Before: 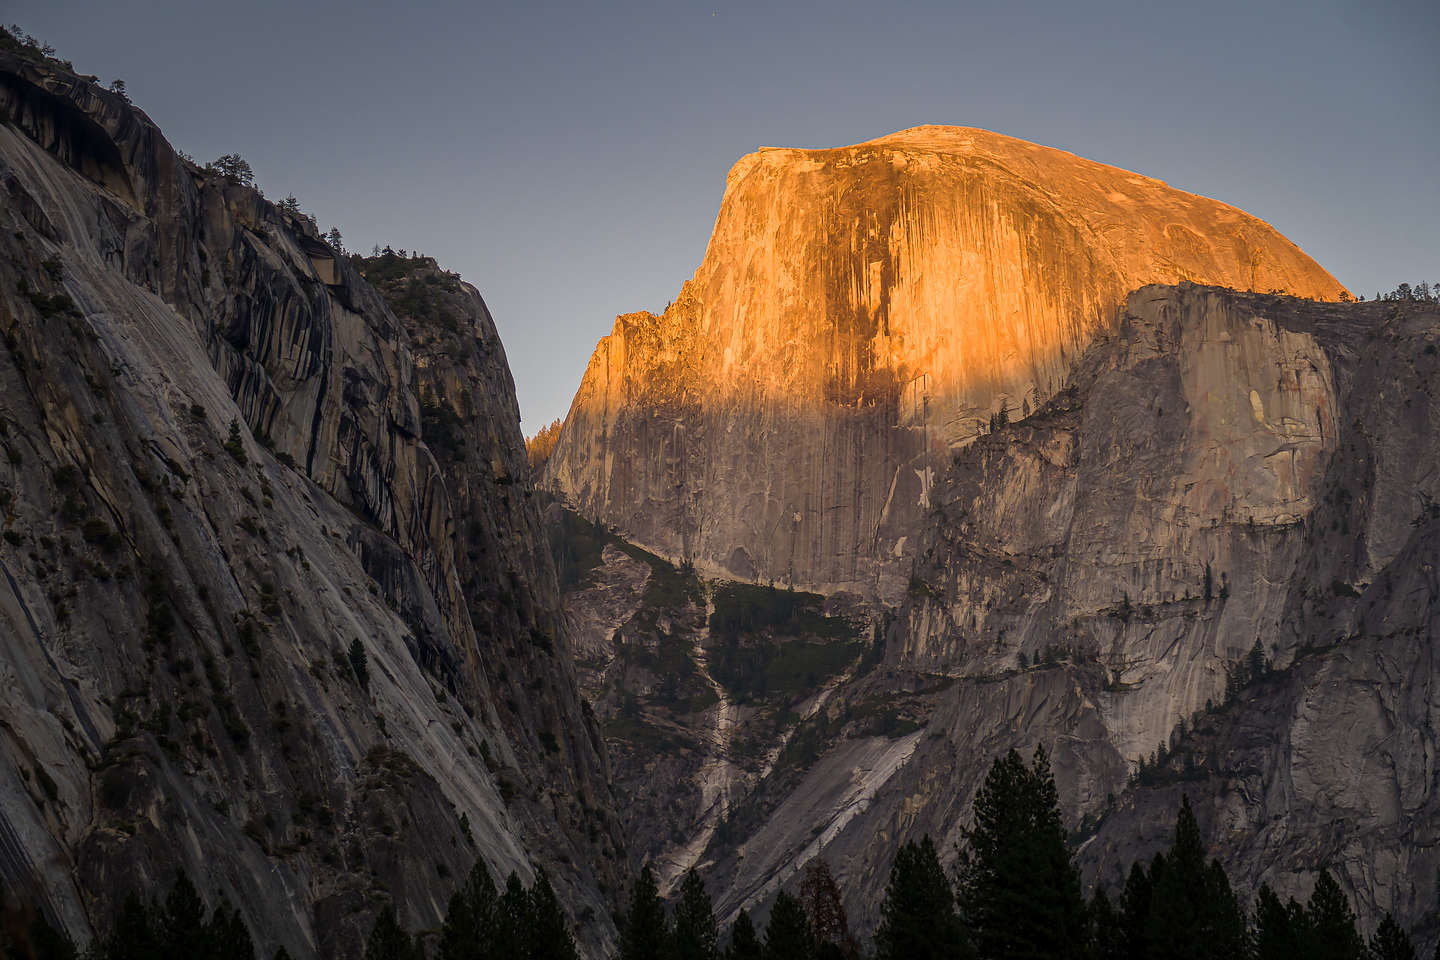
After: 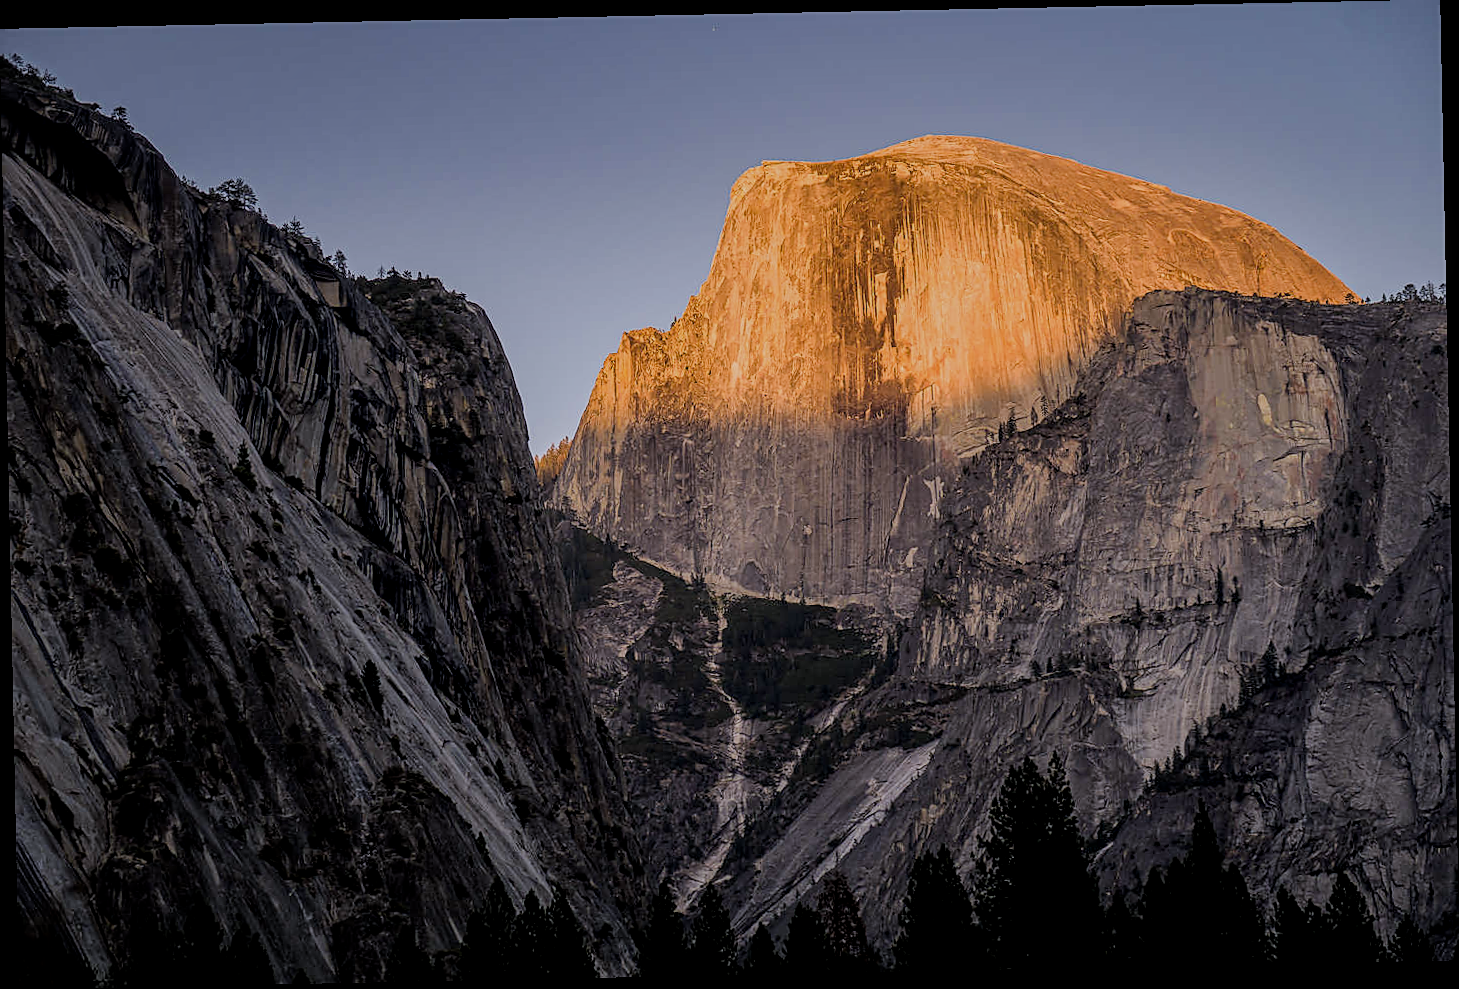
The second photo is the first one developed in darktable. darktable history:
local contrast: on, module defaults
white balance: red 0.967, blue 1.119, emerald 0.756
filmic rgb: black relative exposure -7.15 EV, white relative exposure 5.36 EV, hardness 3.02
rotate and perspective: rotation -1.17°, automatic cropping off
sharpen: on, module defaults
